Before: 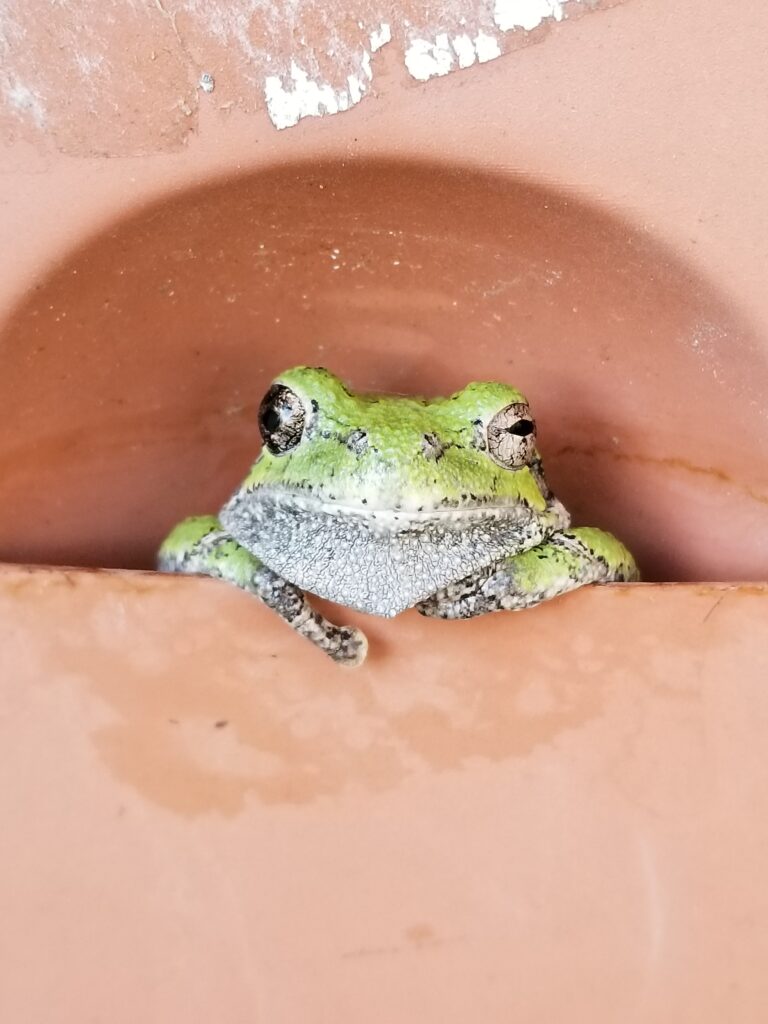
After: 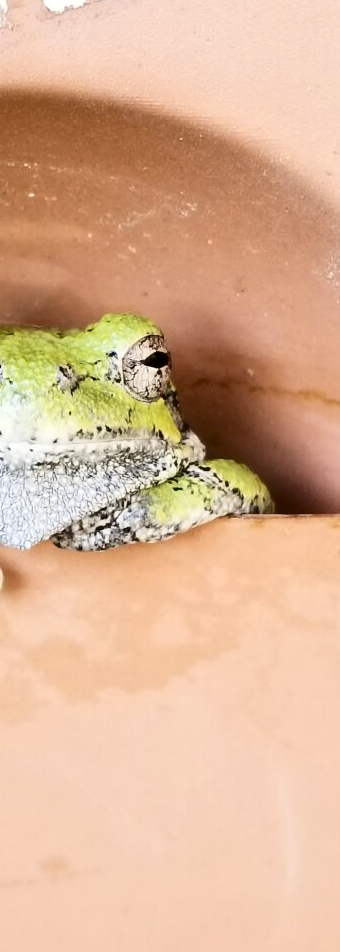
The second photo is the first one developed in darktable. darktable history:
crop: left 47.628%, top 6.643%, right 7.874%
color contrast: green-magenta contrast 0.8, blue-yellow contrast 1.1, unbound 0
tone equalizer: on, module defaults
contrast brightness saturation: contrast 0.22
